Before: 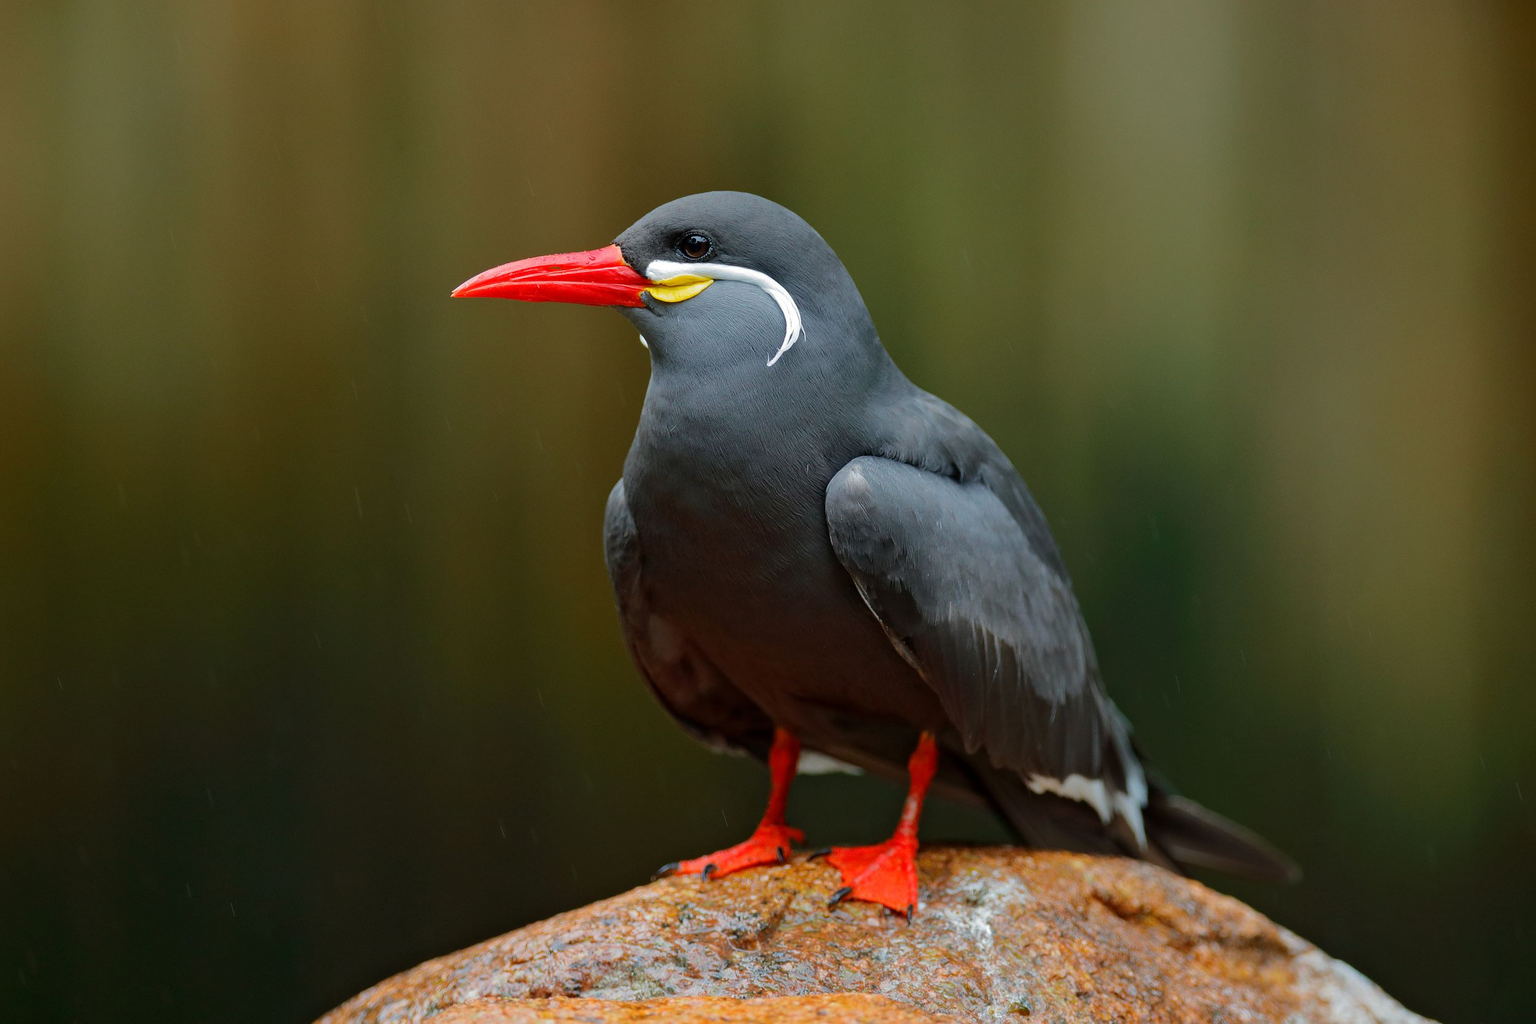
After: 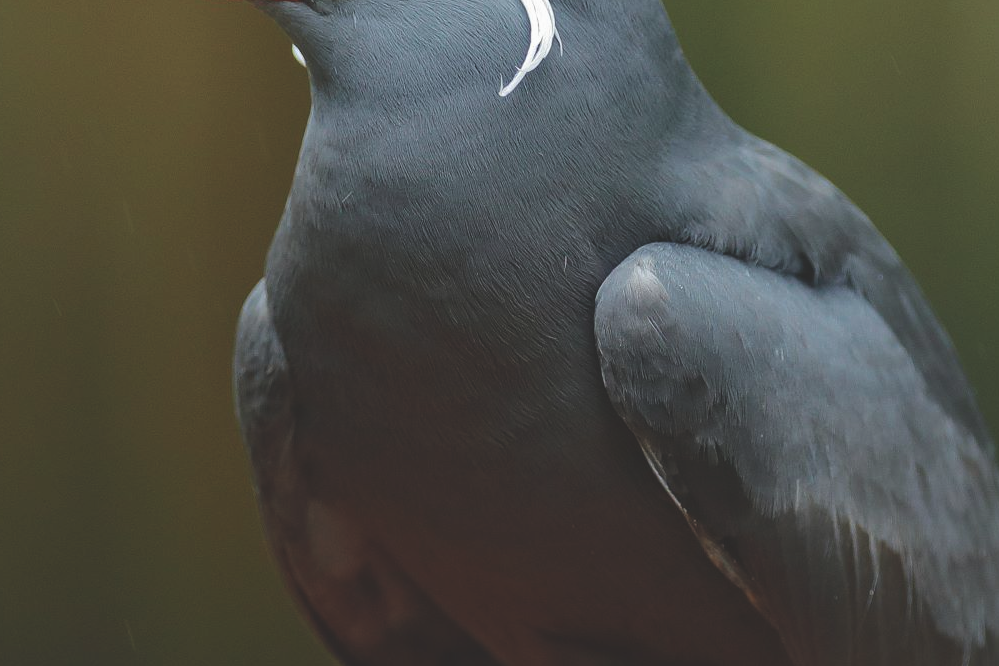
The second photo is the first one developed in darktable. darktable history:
exposure: black level correction -0.023, exposure -0.039 EV, compensate highlight preservation false
crop: left 30%, top 30%, right 30%, bottom 30%
